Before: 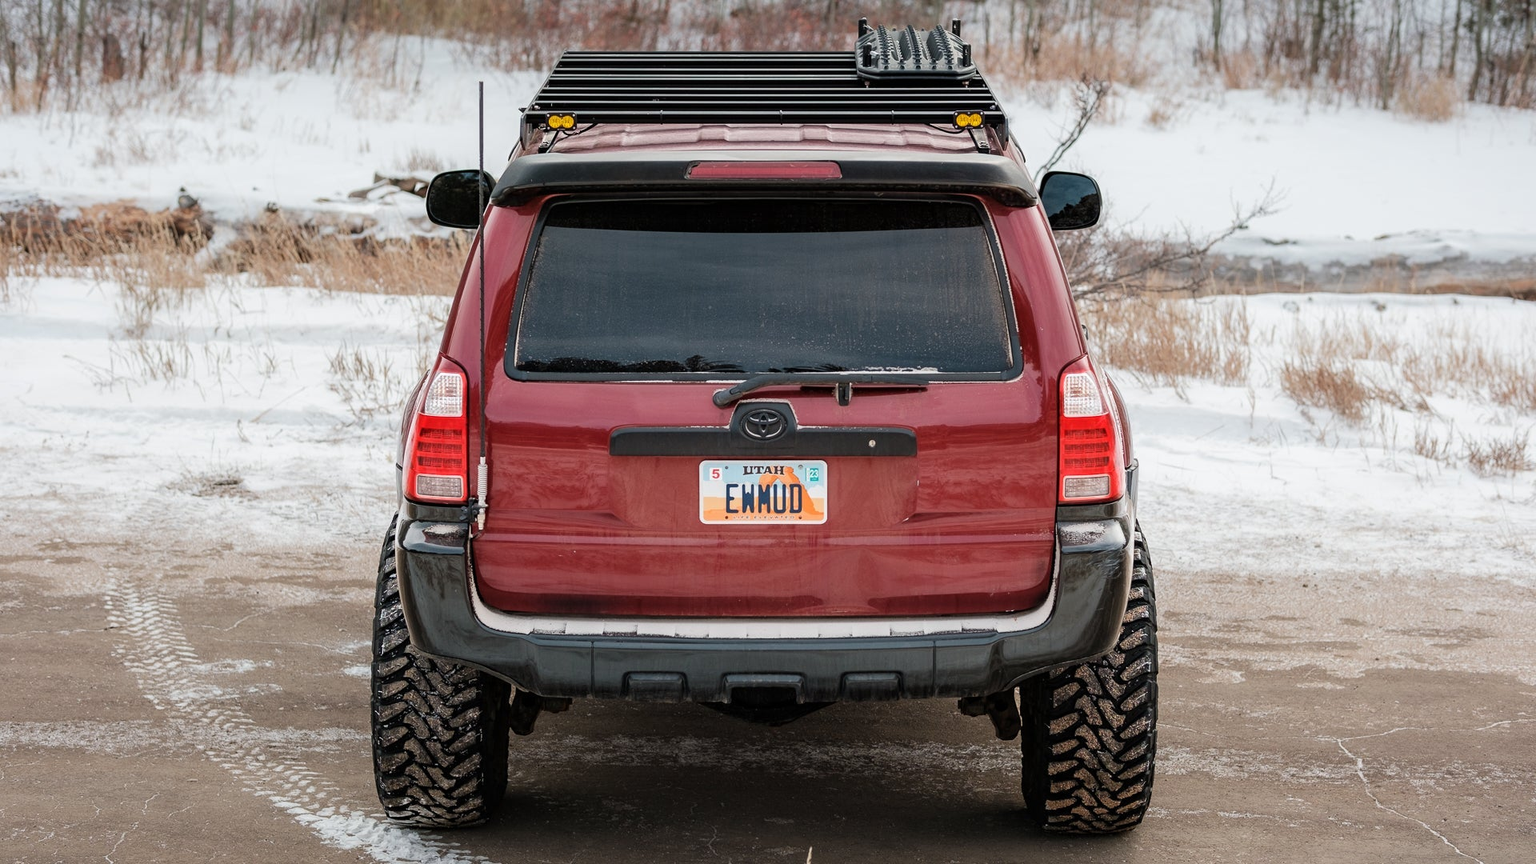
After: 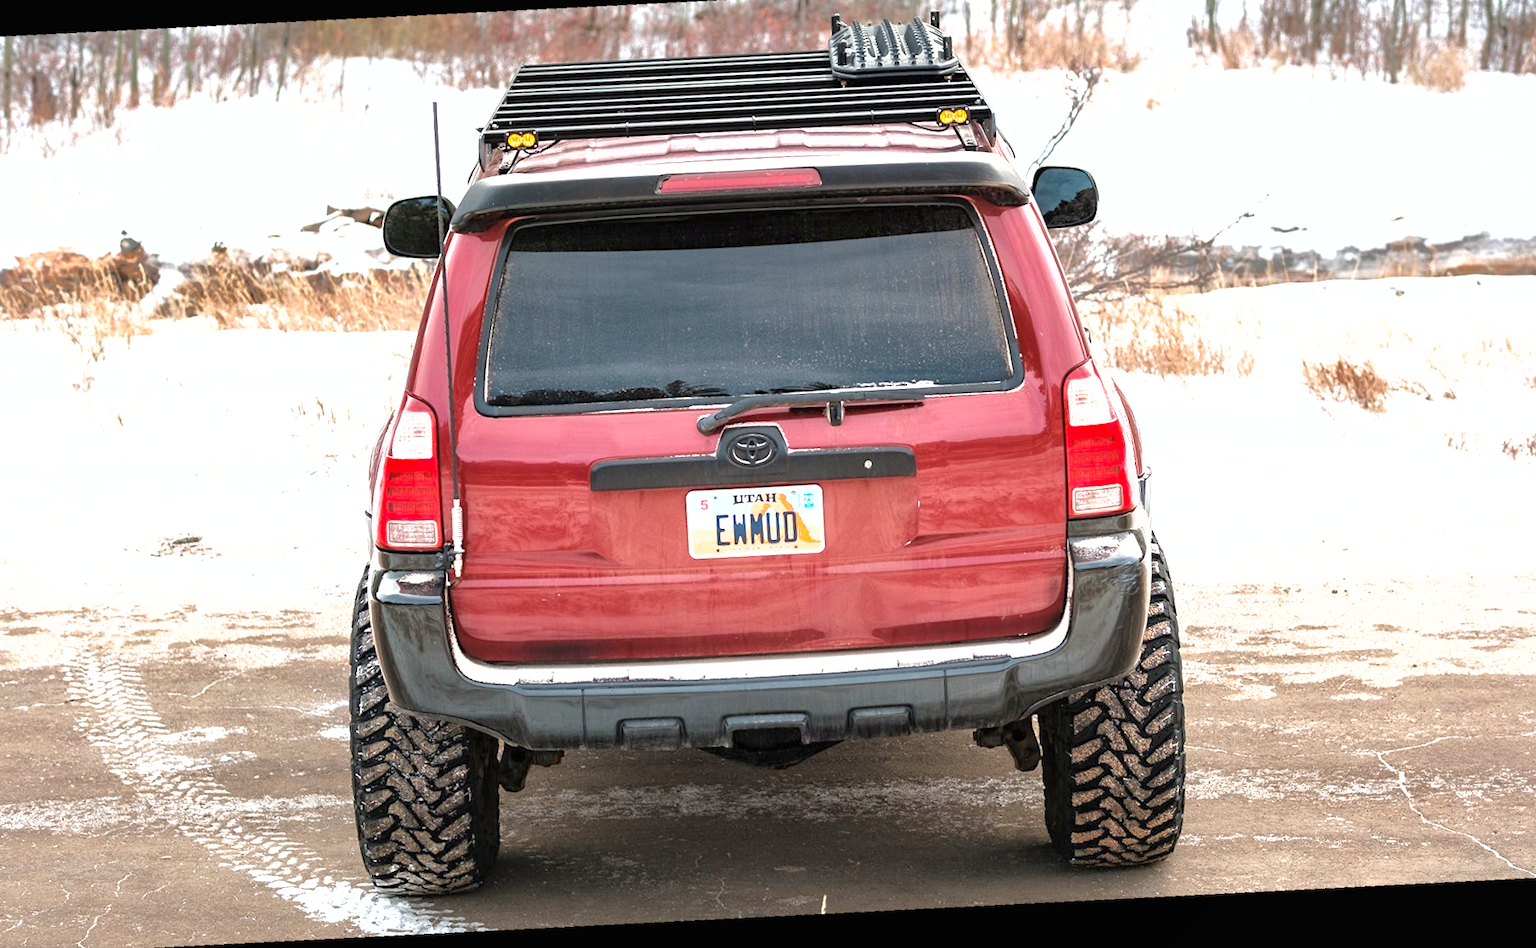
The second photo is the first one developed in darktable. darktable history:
exposure: black level correction 0, exposure 1.2 EV, compensate exposure bias true, compensate highlight preservation false
tone equalizer: on, module defaults
crop and rotate: angle -1.96°, left 3.097%, top 4.154%, right 1.586%, bottom 0.529%
shadows and highlights: on, module defaults
rotate and perspective: rotation -4.86°, automatic cropping off
